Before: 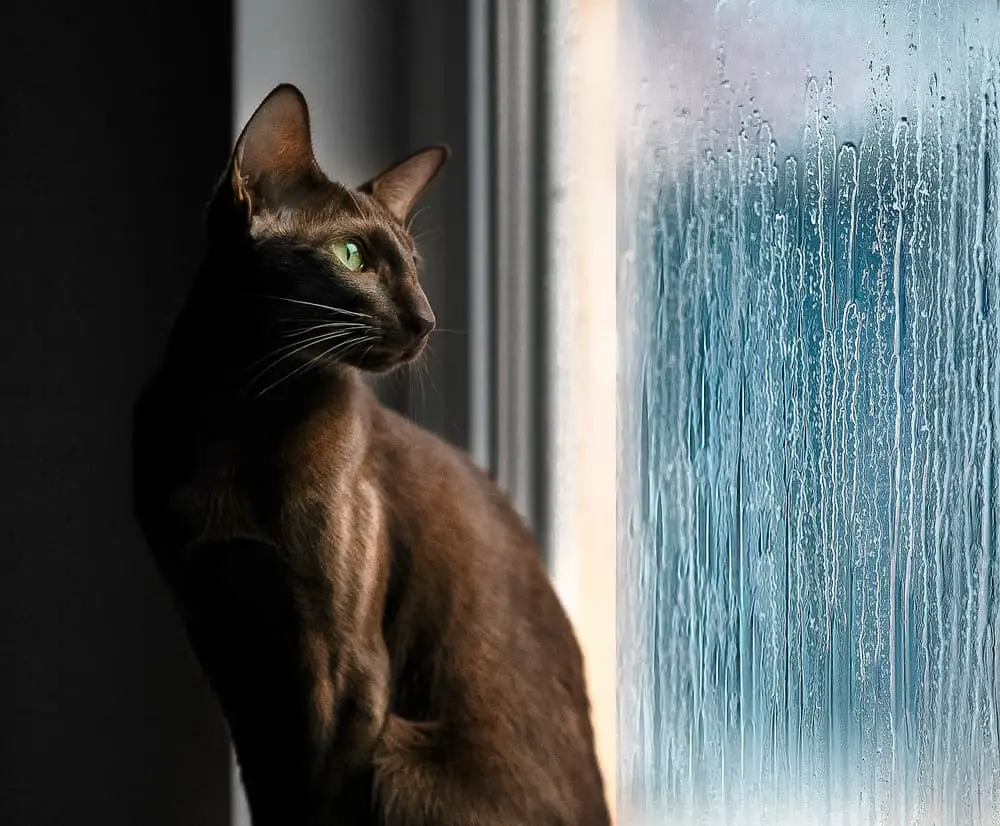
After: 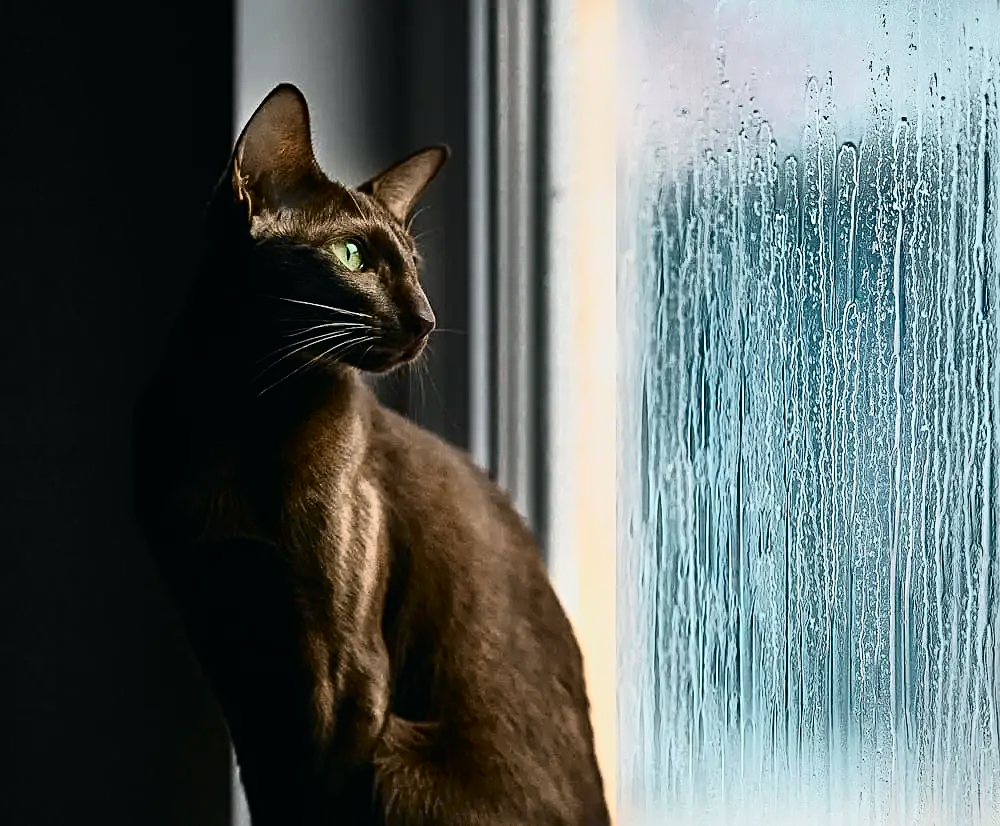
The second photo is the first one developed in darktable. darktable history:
tone equalizer: on, module defaults
color balance rgb: linear chroma grading › global chroma -0.67%, saturation formula JzAzBz (2021)
sharpen: radius 3.119
bloom: size 9%, threshold 100%, strength 7%
tone curve: curves: ch0 [(0, 0.008) (0.081, 0.044) (0.177, 0.123) (0.283, 0.253) (0.427, 0.441) (0.495, 0.524) (0.661, 0.756) (0.796, 0.859) (1, 0.951)]; ch1 [(0, 0) (0.161, 0.092) (0.35, 0.33) (0.392, 0.392) (0.427, 0.426) (0.479, 0.472) (0.505, 0.5) (0.521, 0.519) (0.567, 0.556) (0.583, 0.588) (0.625, 0.627) (0.678, 0.733) (1, 1)]; ch2 [(0, 0) (0.346, 0.362) (0.404, 0.427) (0.502, 0.499) (0.523, 0.522) (0.544, 0.561) (0.58, 0.59) (0.629, 0.642) (0.717, 0.678) (1, 1)], color space Lab, independent channels, preserve colors none
